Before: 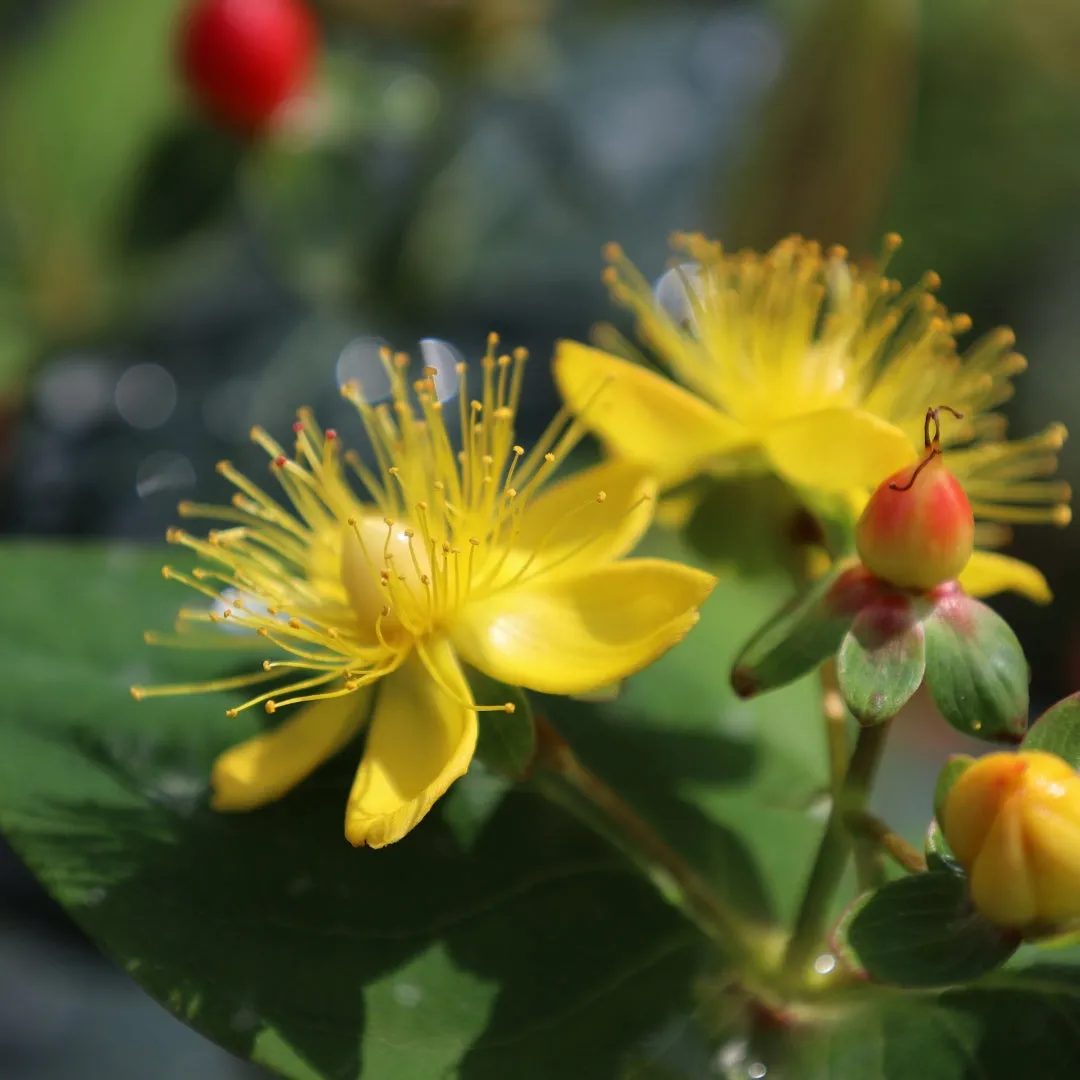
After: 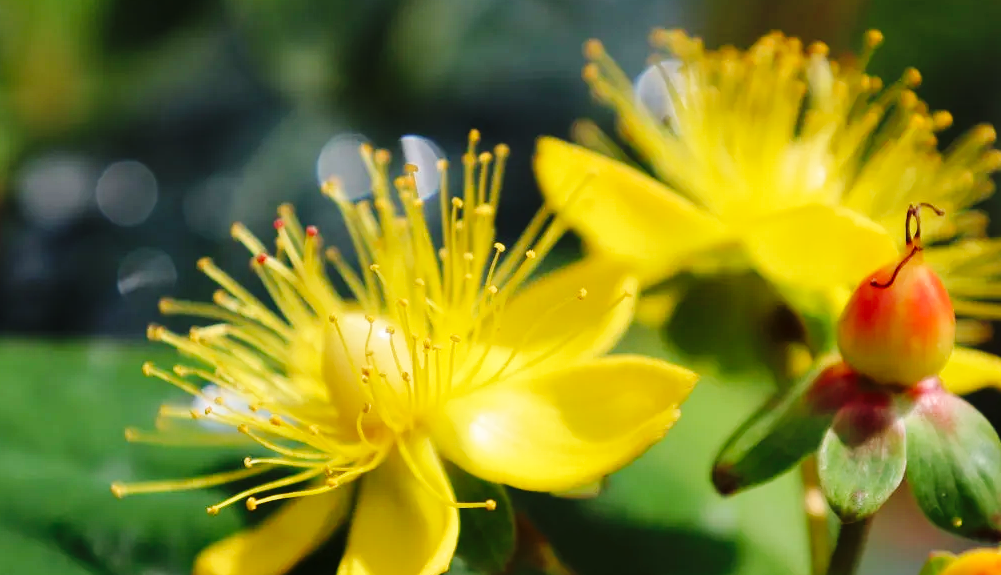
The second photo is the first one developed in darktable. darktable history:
crop: left 1.829%, top 18.851%, right 5.406%, bottom 27.87%
base curve: curves: ch0 [(0, 0) (0.036, 0.025) (0.121, 0.166) (0.206, 0.329) (0.605, 0.79) (1, 1)], preserve colors none
